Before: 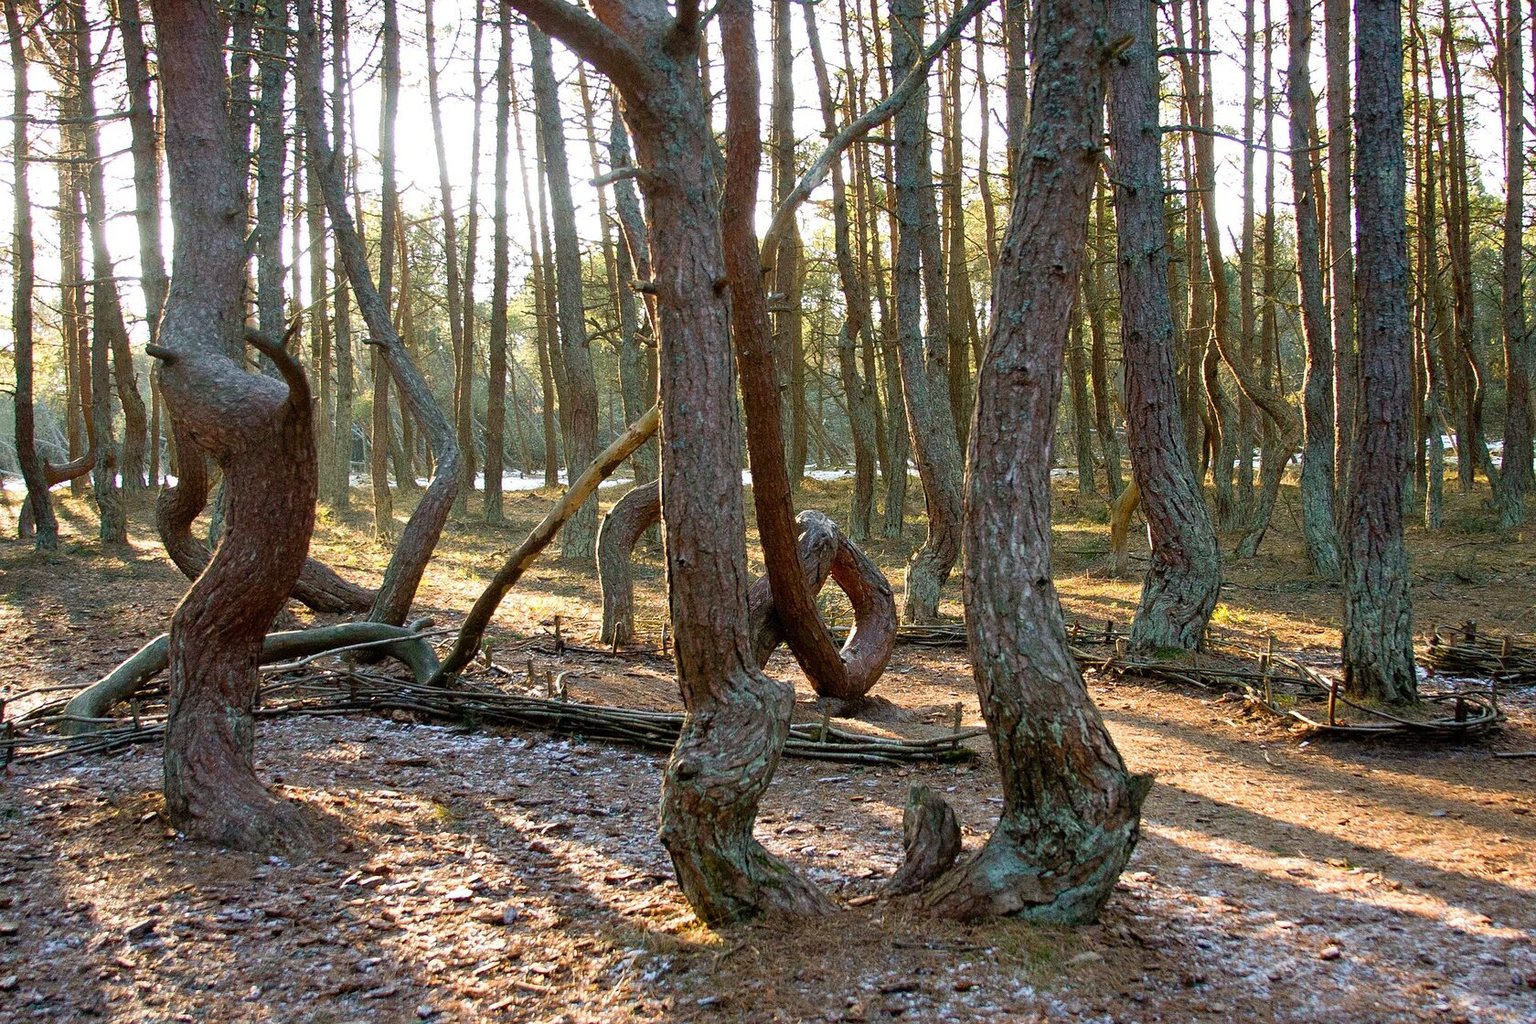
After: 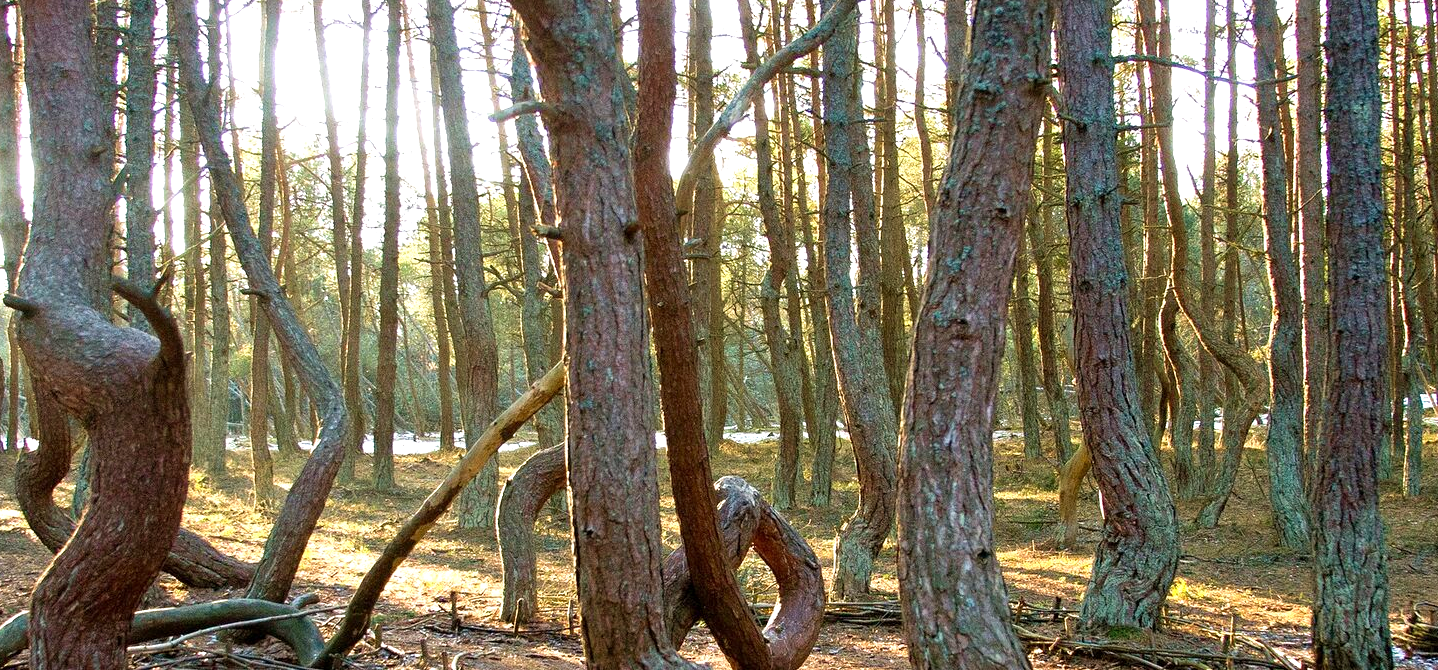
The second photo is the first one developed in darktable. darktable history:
crop and rotate: left 9.292%, top 7.361%, right 5.059%, bottom 32.742%
exposure: black level correction 0.001, exposure 0.499 EV, compensate highlight preservation false
velvia: on, module defaults
